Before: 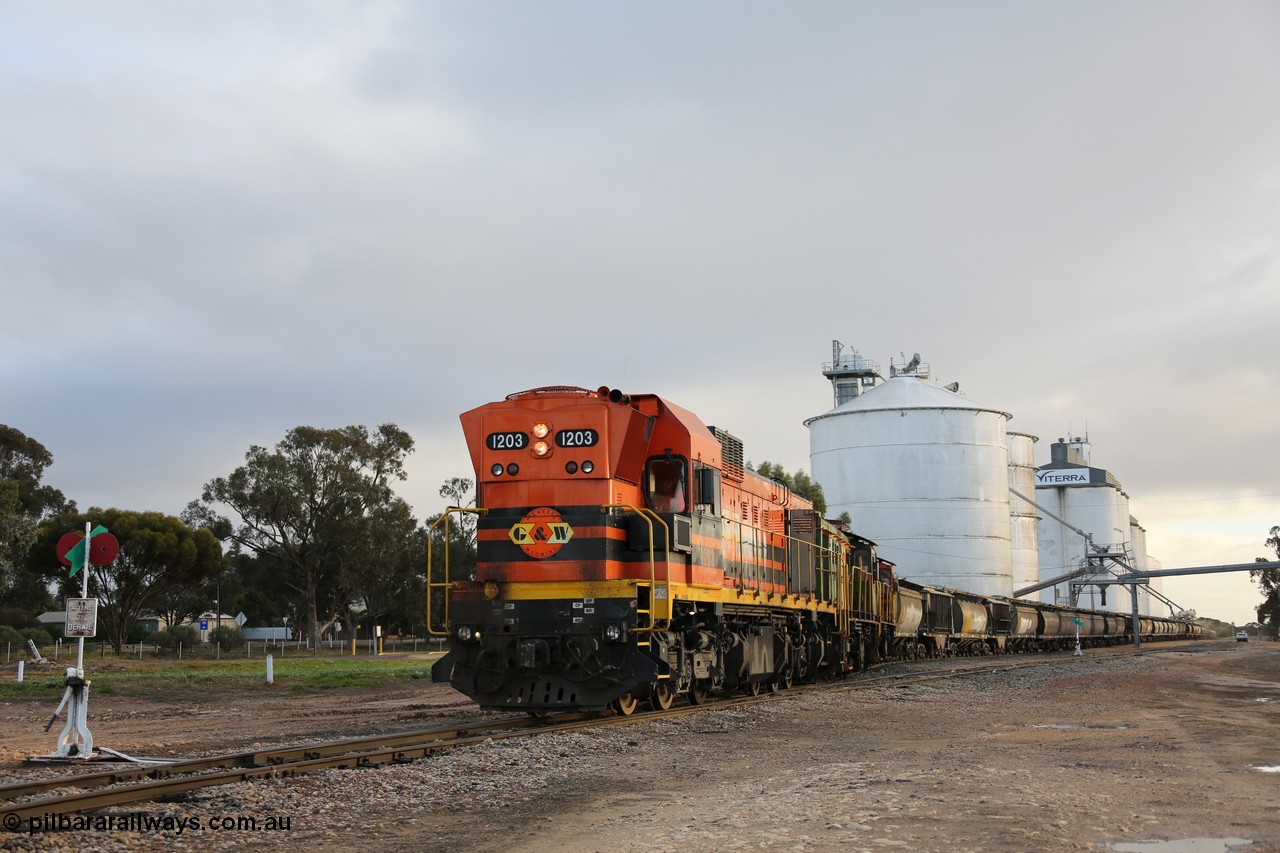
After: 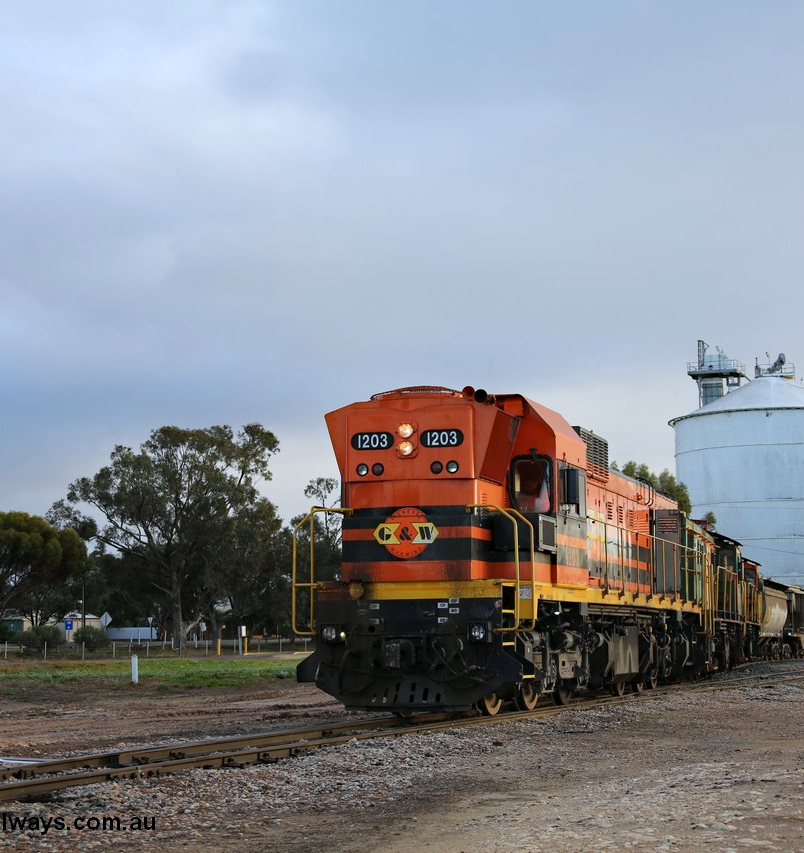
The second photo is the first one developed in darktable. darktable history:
haze removal: strength 0.304, distance 0.249, compatibility mode true, adaptive false
crop: left 10.574%, right 26.577%
color calibration: x 0.367, y 0.379, temperature 4398.87 K
